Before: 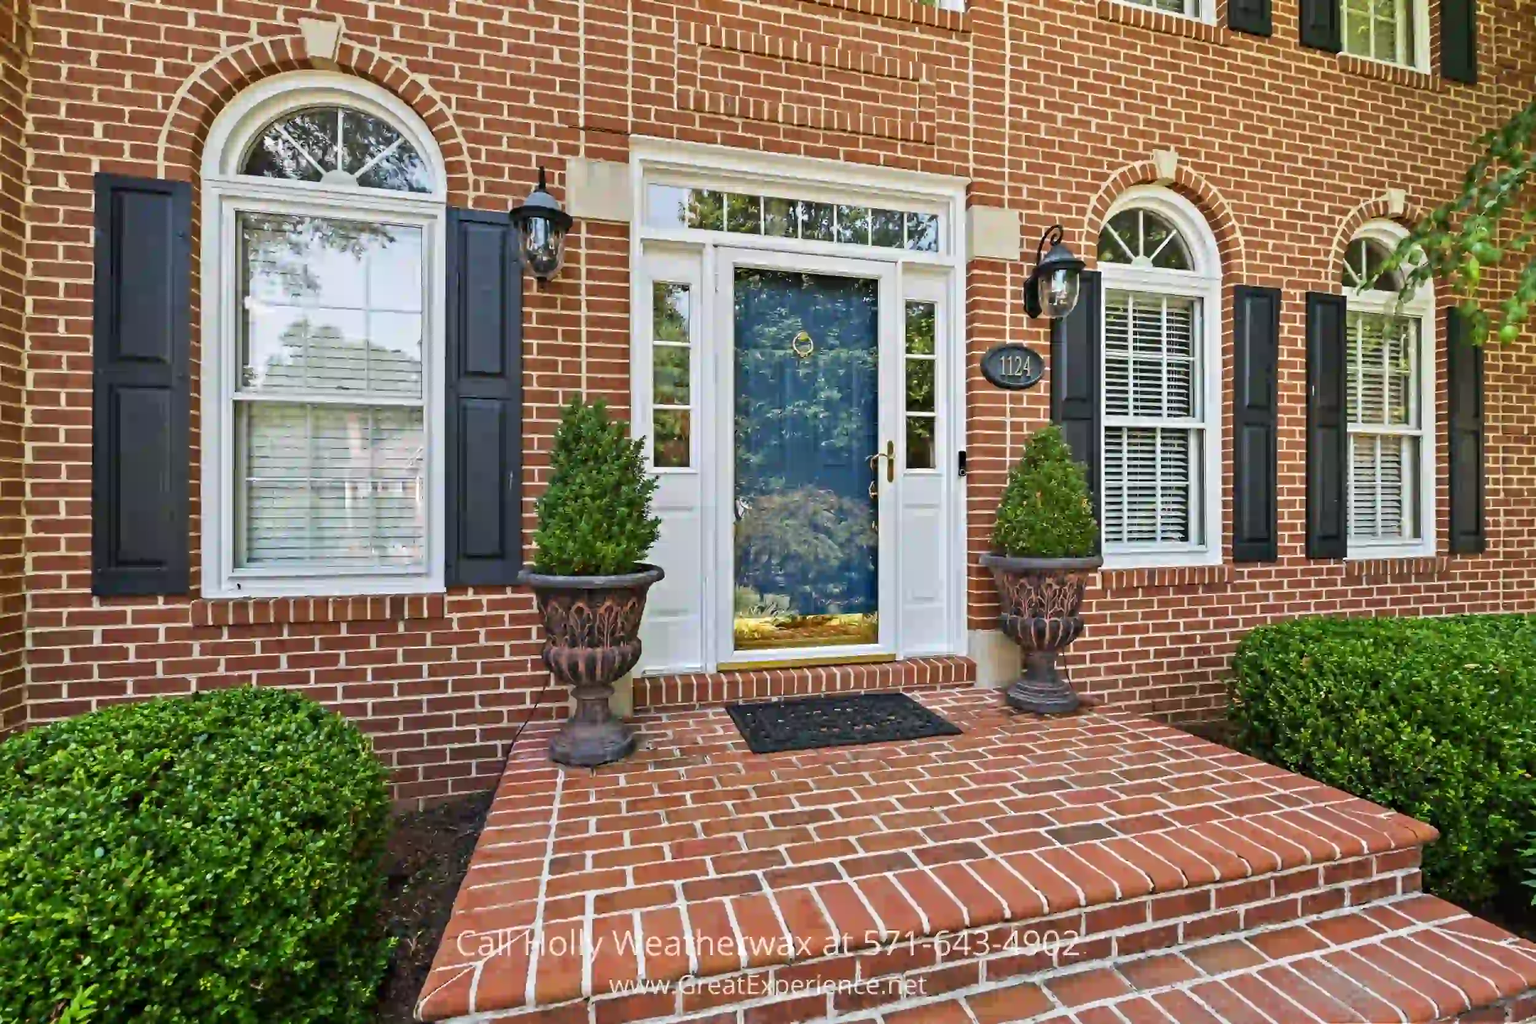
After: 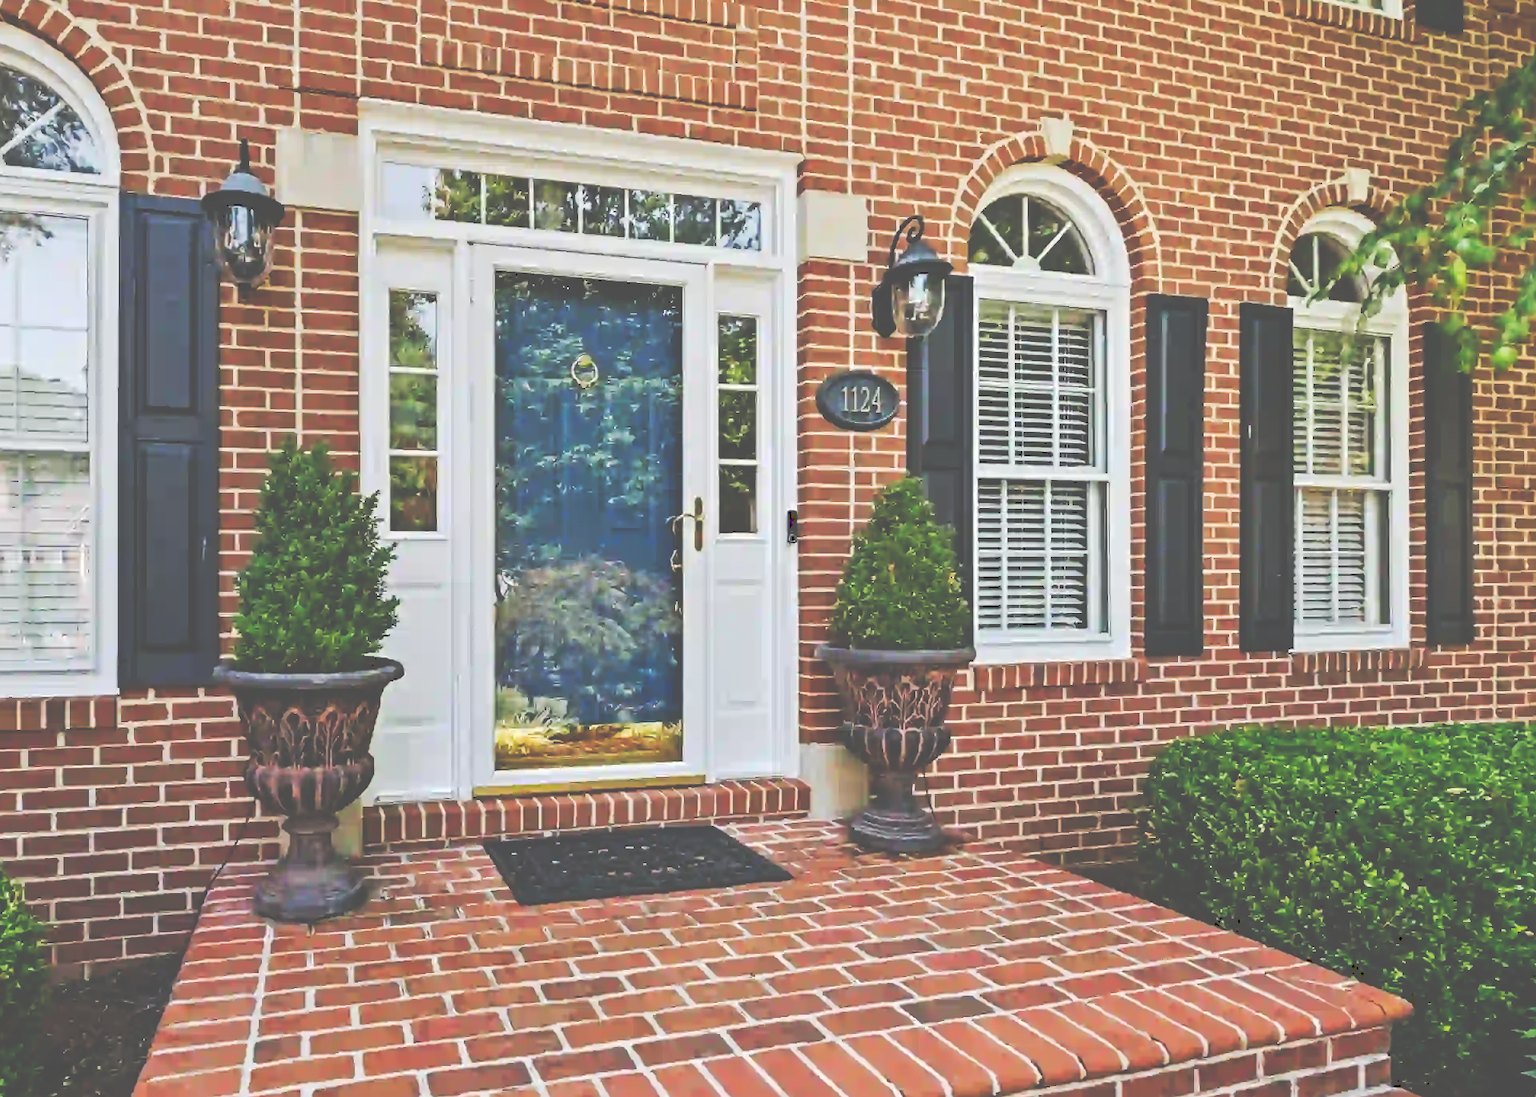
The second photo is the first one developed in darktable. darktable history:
crop: left 23.095%, top 5.827%, bottom 11.854%
tone curve: curves: ch0 [(0, 0) (0.003, 0.319) (0.011, 0.319) (0.025, 0.319) (0.044, 0.323) (0.069, 0.324) (0.1, 0.328) (0.136, 0.329) (0.177, 0.337) (0.224, 0.351) (0.277, 0.373) (0.335, 0.413) (0.399, 0.458) (0.468, 0.533) (0.543, 0.617) (0.623, 0.71) (0.709, 0.783) (0.801, 0.849) (0.898, 0.911) (1, 1)], preserve colors none
